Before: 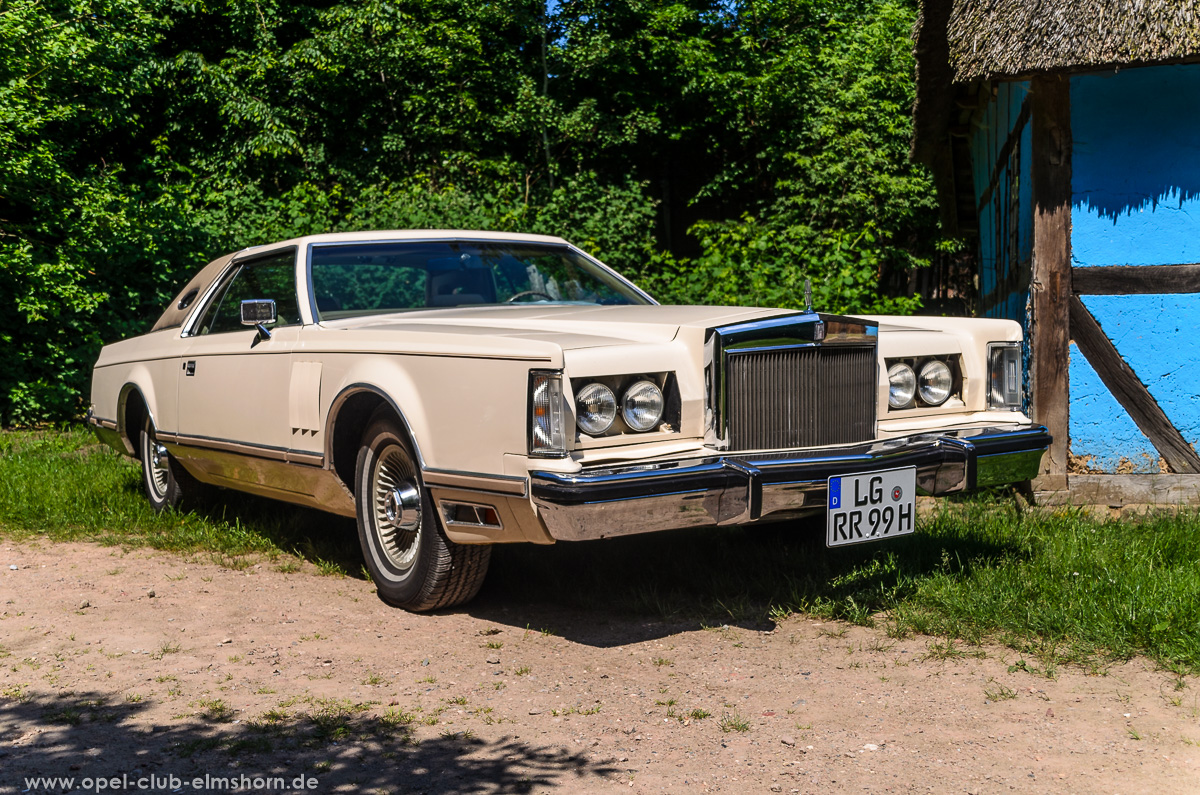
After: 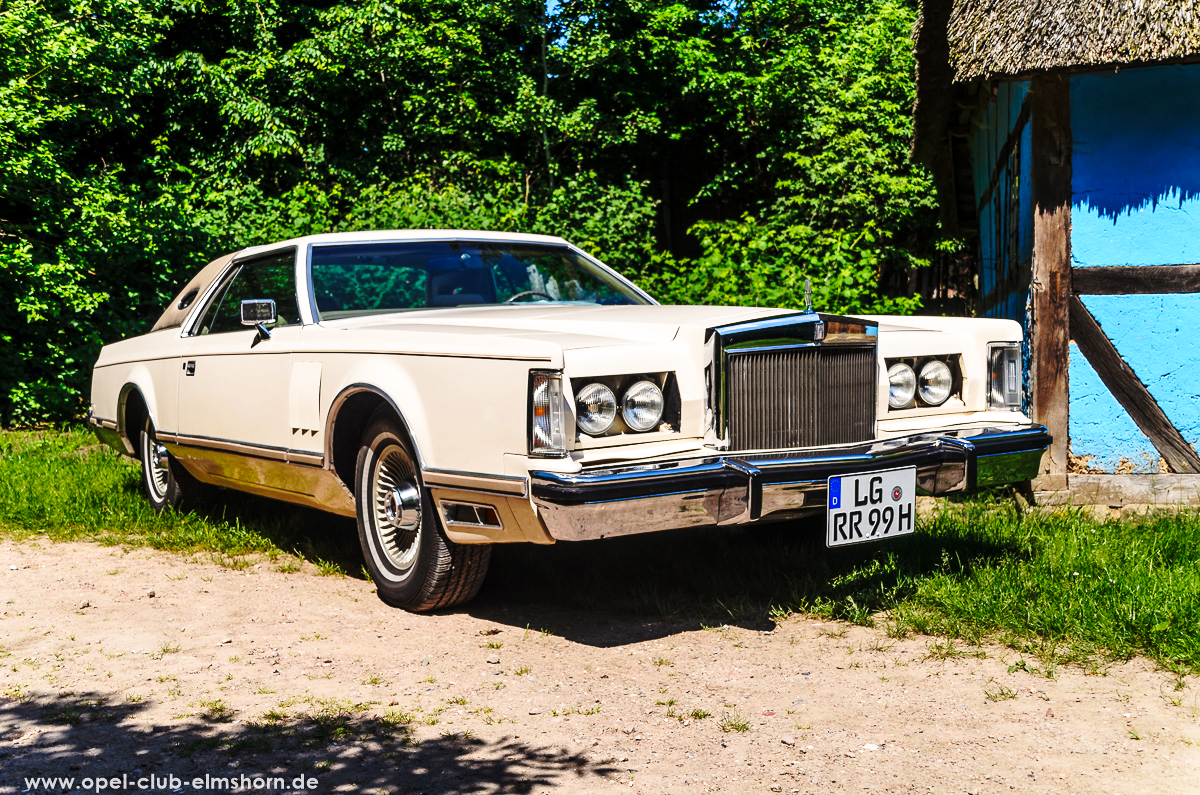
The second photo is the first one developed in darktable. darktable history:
shadows and highlights: soften with gaussian
base curve: curves: ch0 [(0, 0) (0.036, 0.037) (0.121, 0.228) (0.46, 0.76) (0.859, 0.983) (1, 1)], preserve colors none
